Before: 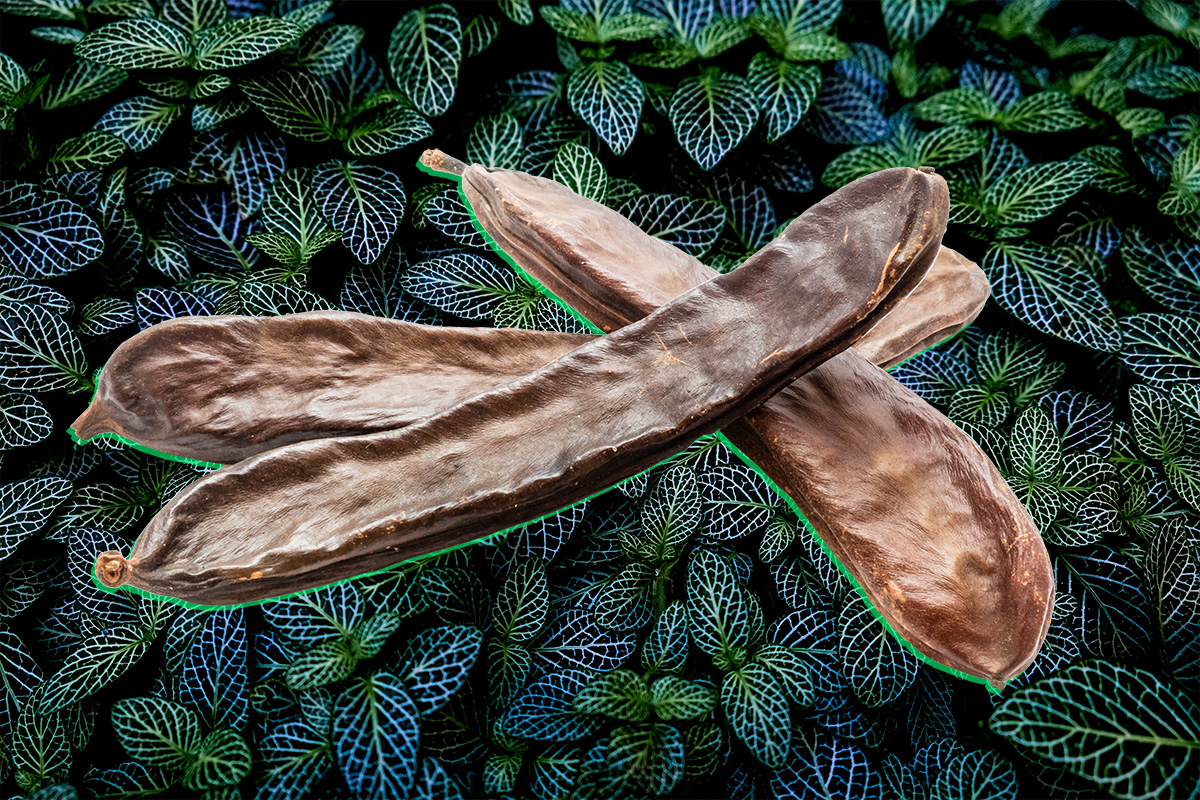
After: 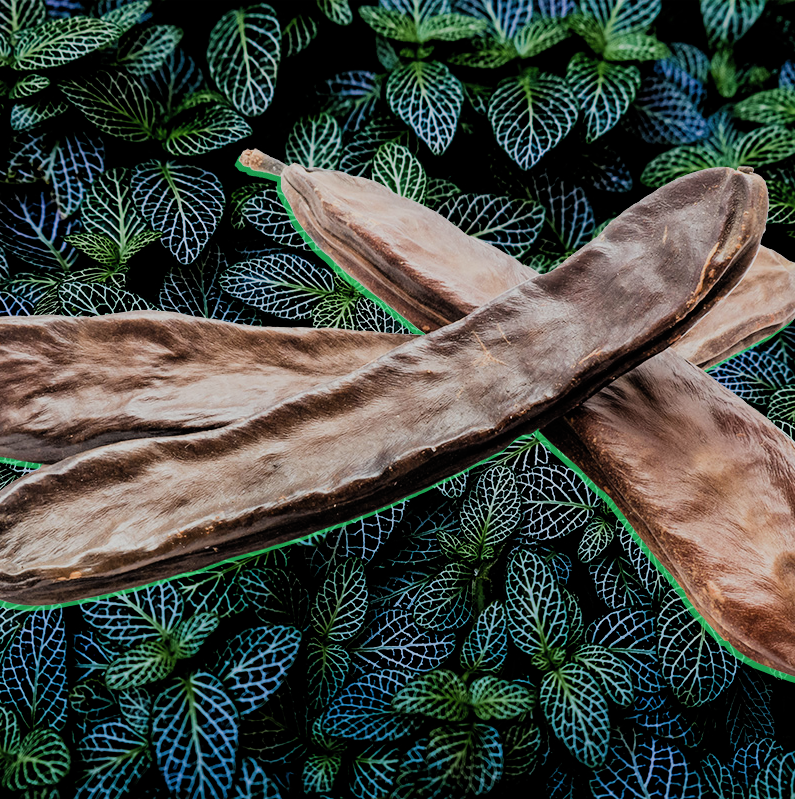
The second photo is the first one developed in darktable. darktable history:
filmic rgb: black relative exposure -7.65 EV, white relative exposure 4.56 EV, hardness 3.61, add noise in highlights 0.001, color science v3 (2019), use custom middle-gray values true, contrast in highlights soft
crop and rotate: left 15.161%, right 18.572%
